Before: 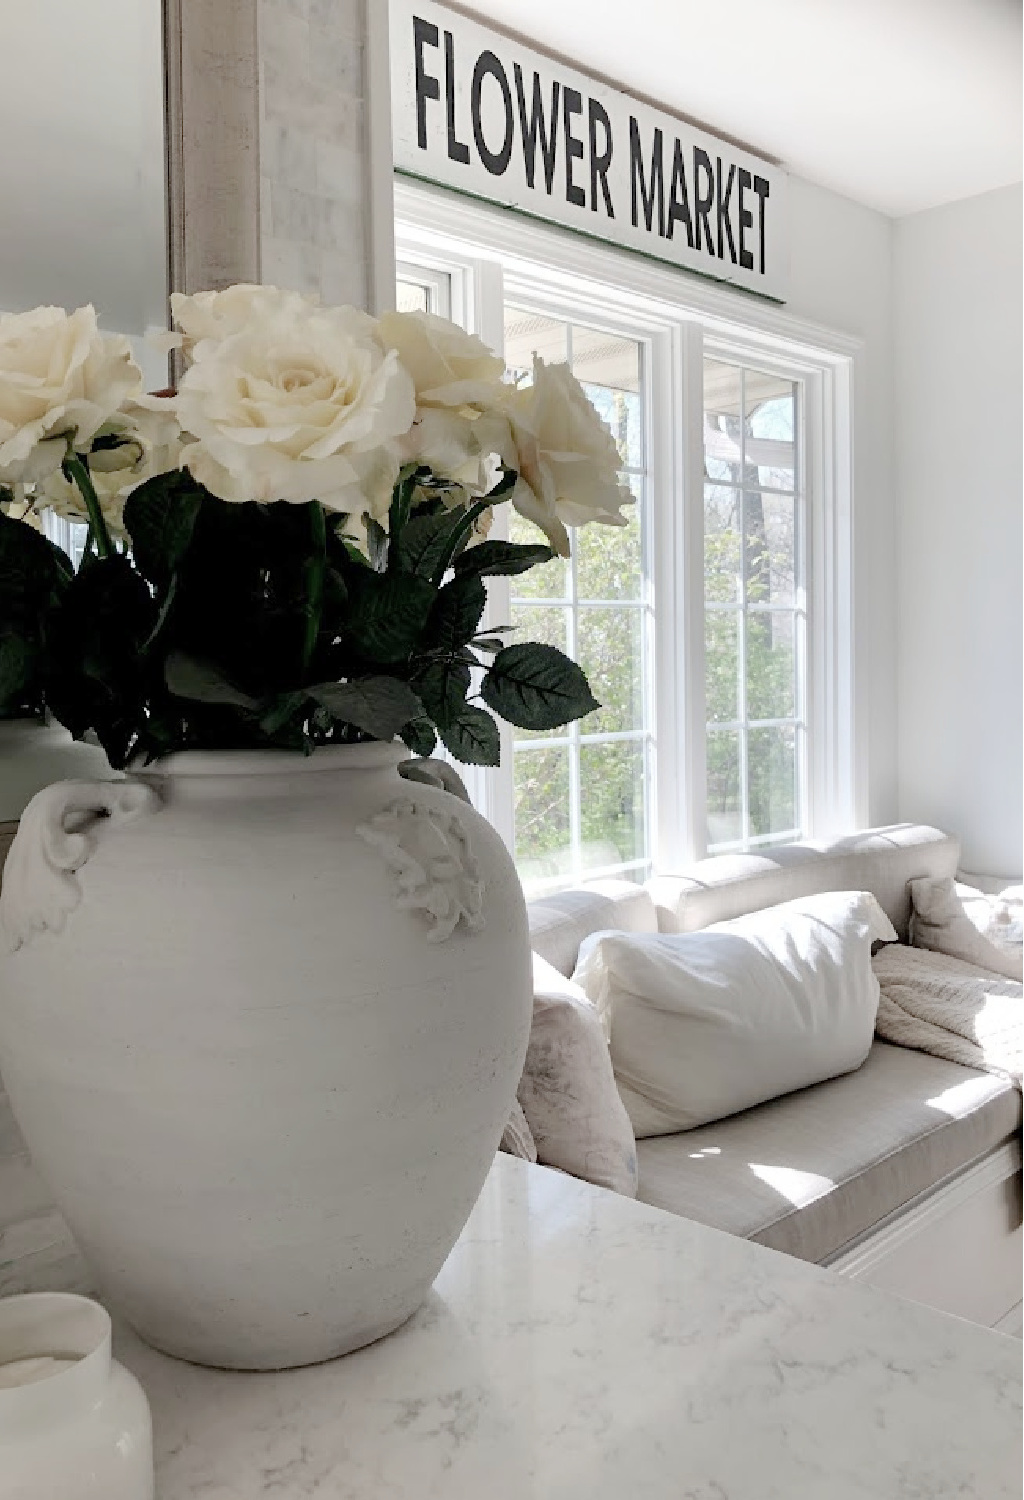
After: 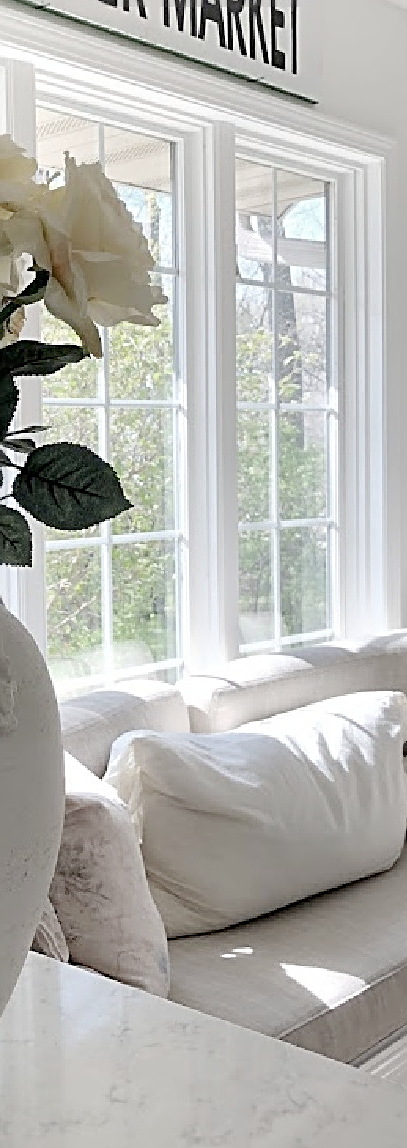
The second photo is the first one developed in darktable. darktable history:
crop: left 45.721%, top 13.393%, right 14.118%, bottom 10.01%
sharpen: radius 2.531, amount 0.628
